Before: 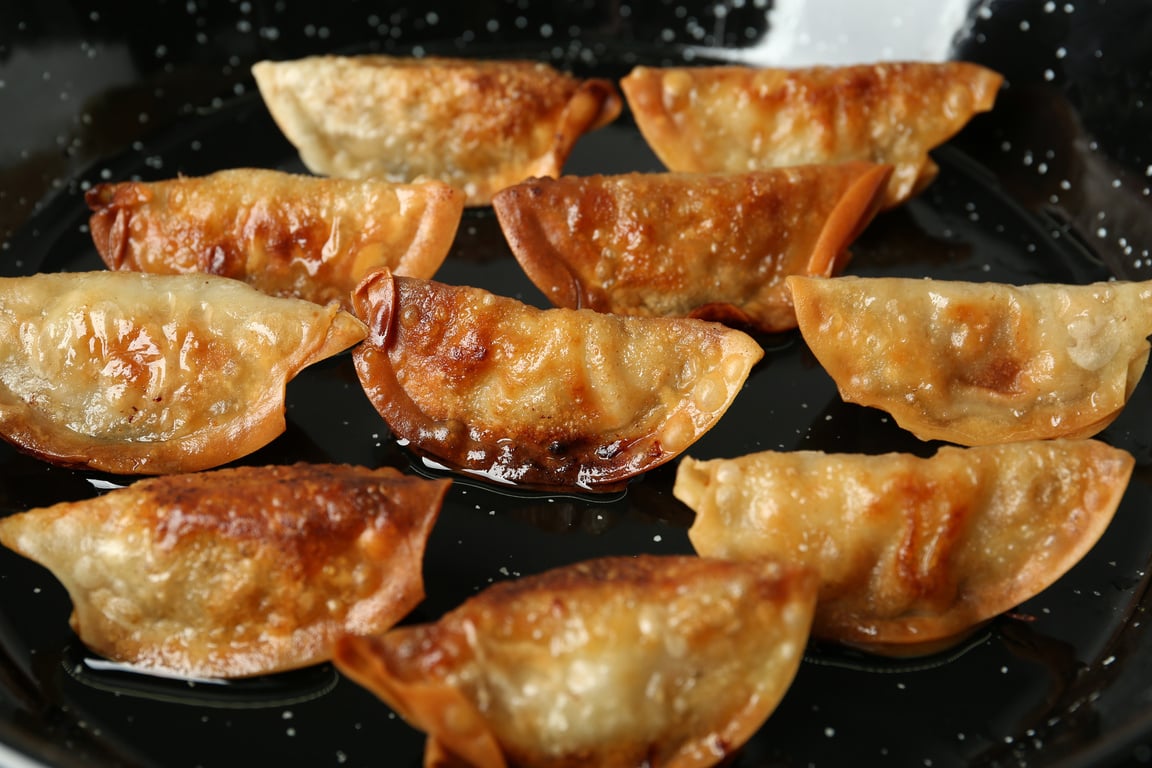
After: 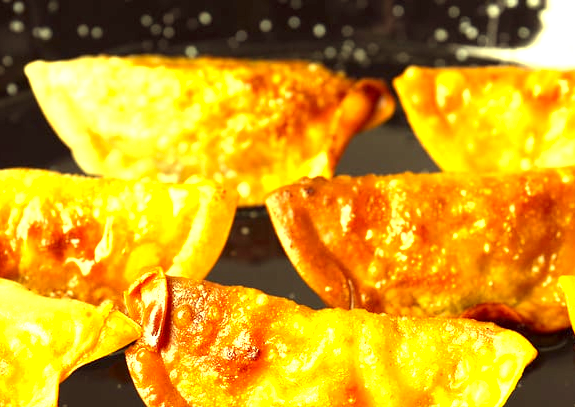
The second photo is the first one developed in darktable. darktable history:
color correction: highlights a* -0.368, highlights b* 39.93, shadows a* 9.83, shadows b* -0.274
exposure: black level correction 0, exposure 1.681 EV, compensate highlight preservation false
crop: left 19.747%, right 30.266%, bottom 46.973%
local contrast: highlights 104%, shadows 101%, detail 119%, midtone range 0.2
